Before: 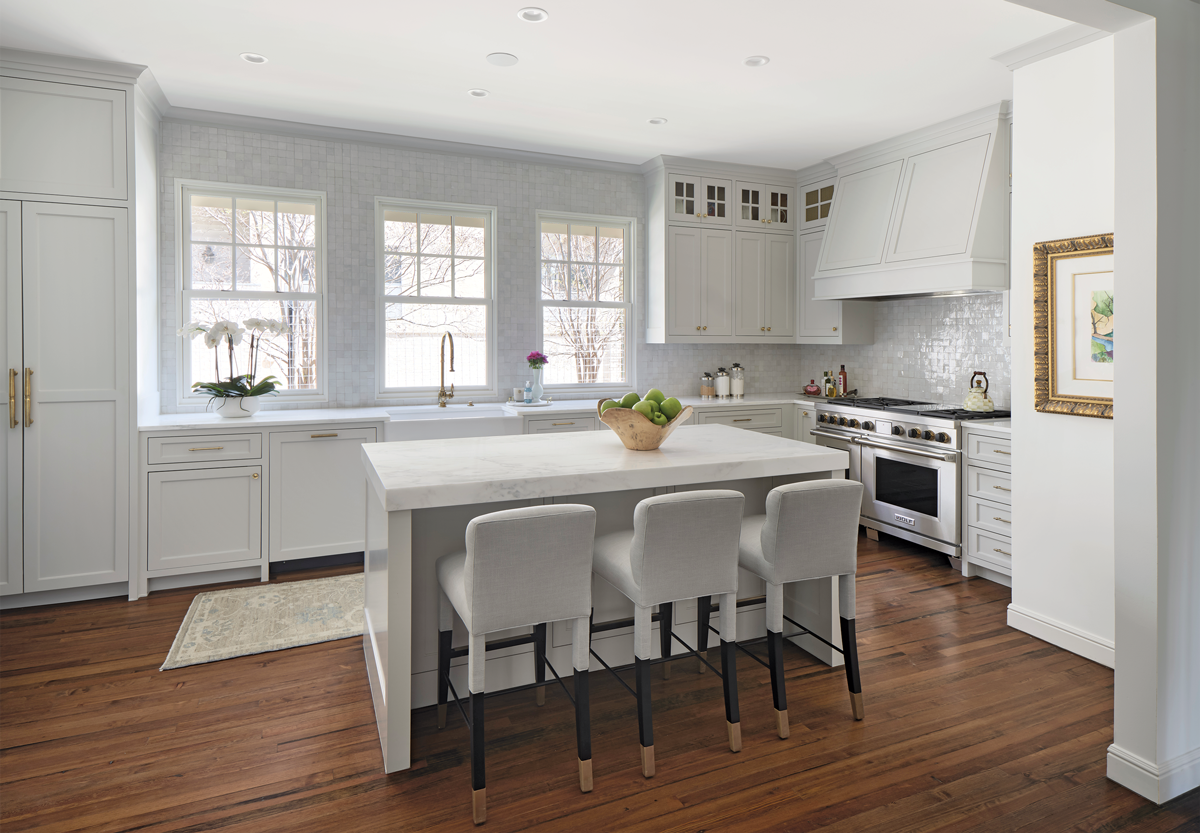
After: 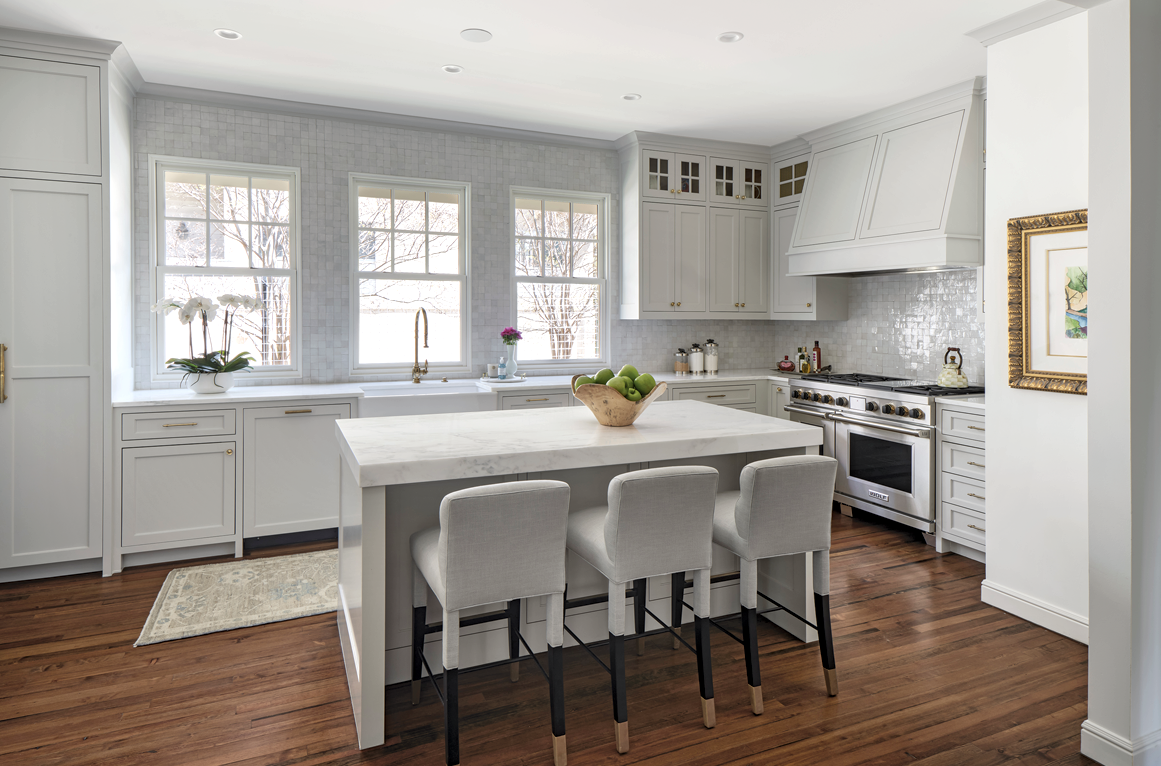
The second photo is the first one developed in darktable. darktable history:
crop: left 2.178%, top 2.966%, right 1.025%, bottom 4.984%
local contrast: detail 130%
